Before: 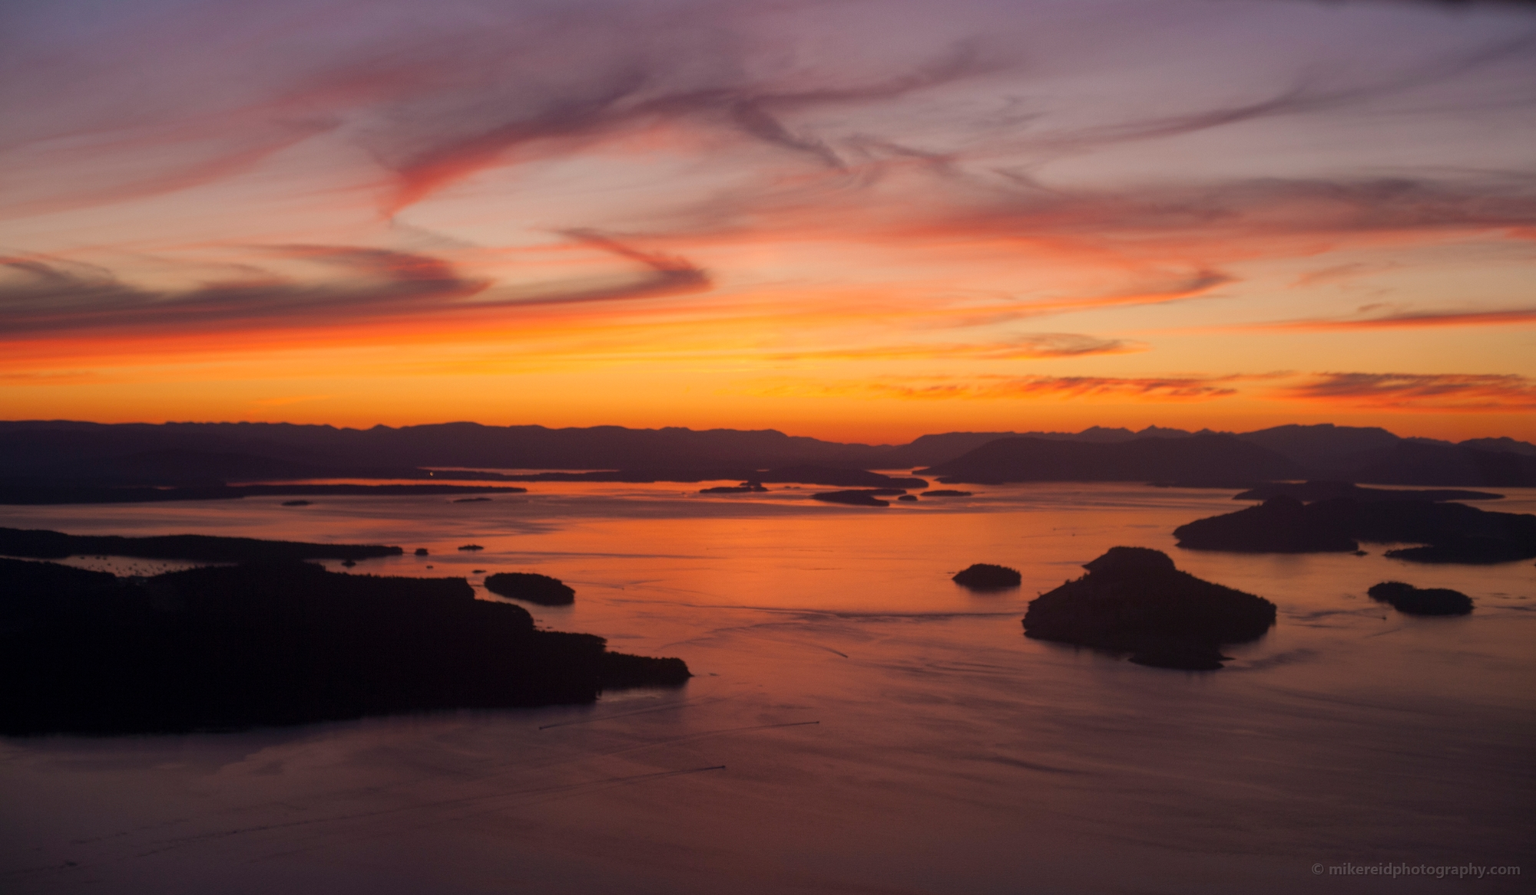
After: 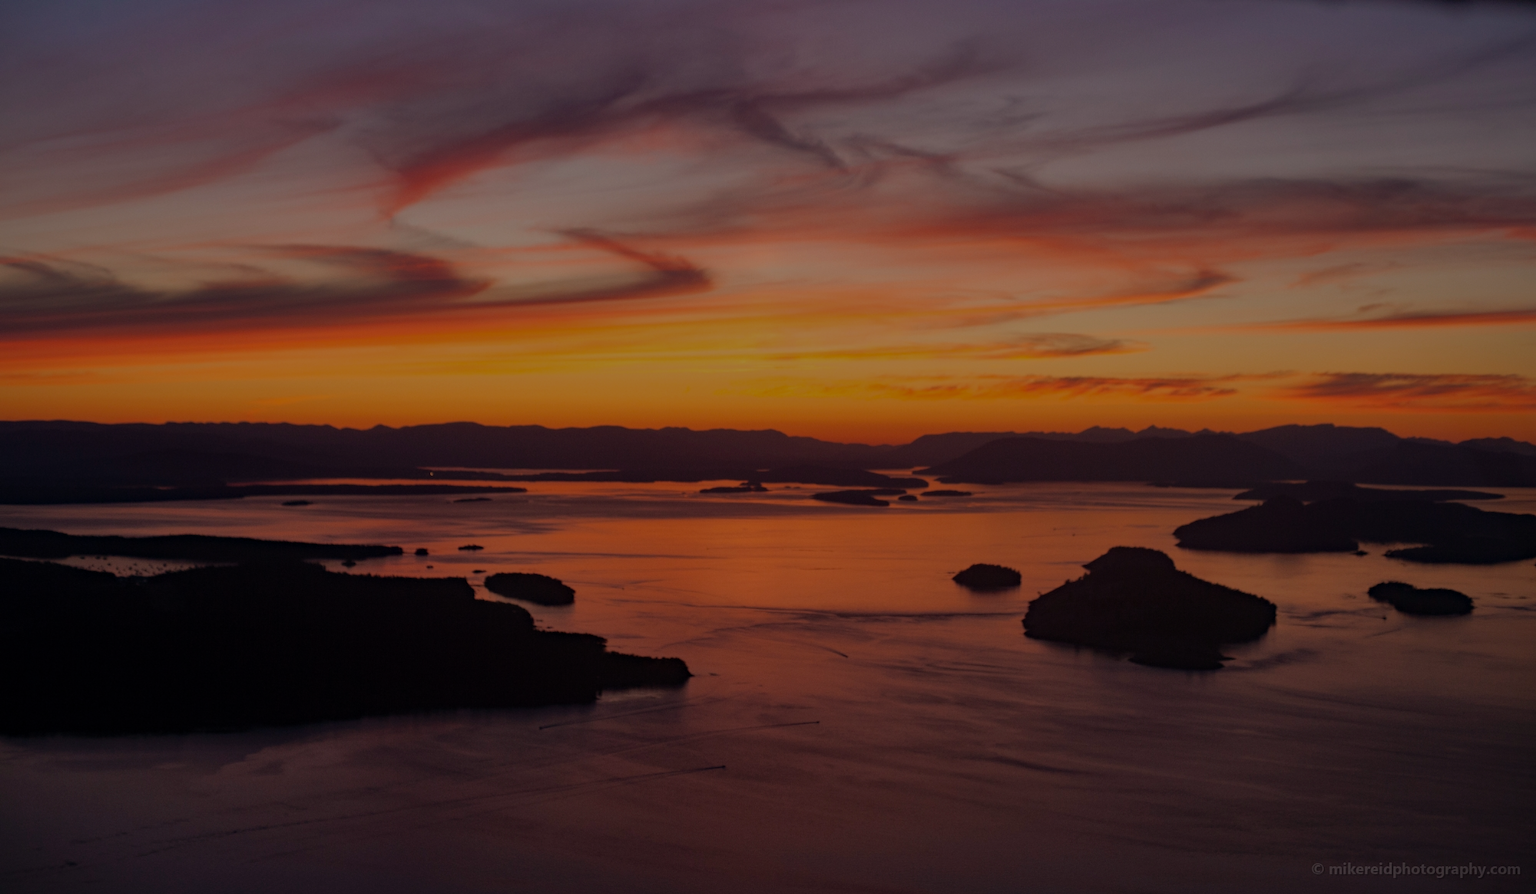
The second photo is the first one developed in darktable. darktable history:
shadows and highlights: shadows 39.92, highlights -59.98
haze removal: compatibility mode true, adaptive false
tone equalizer: on, module defaults
exposure: exposure -1.439 EV, compensate highlight preservation false
